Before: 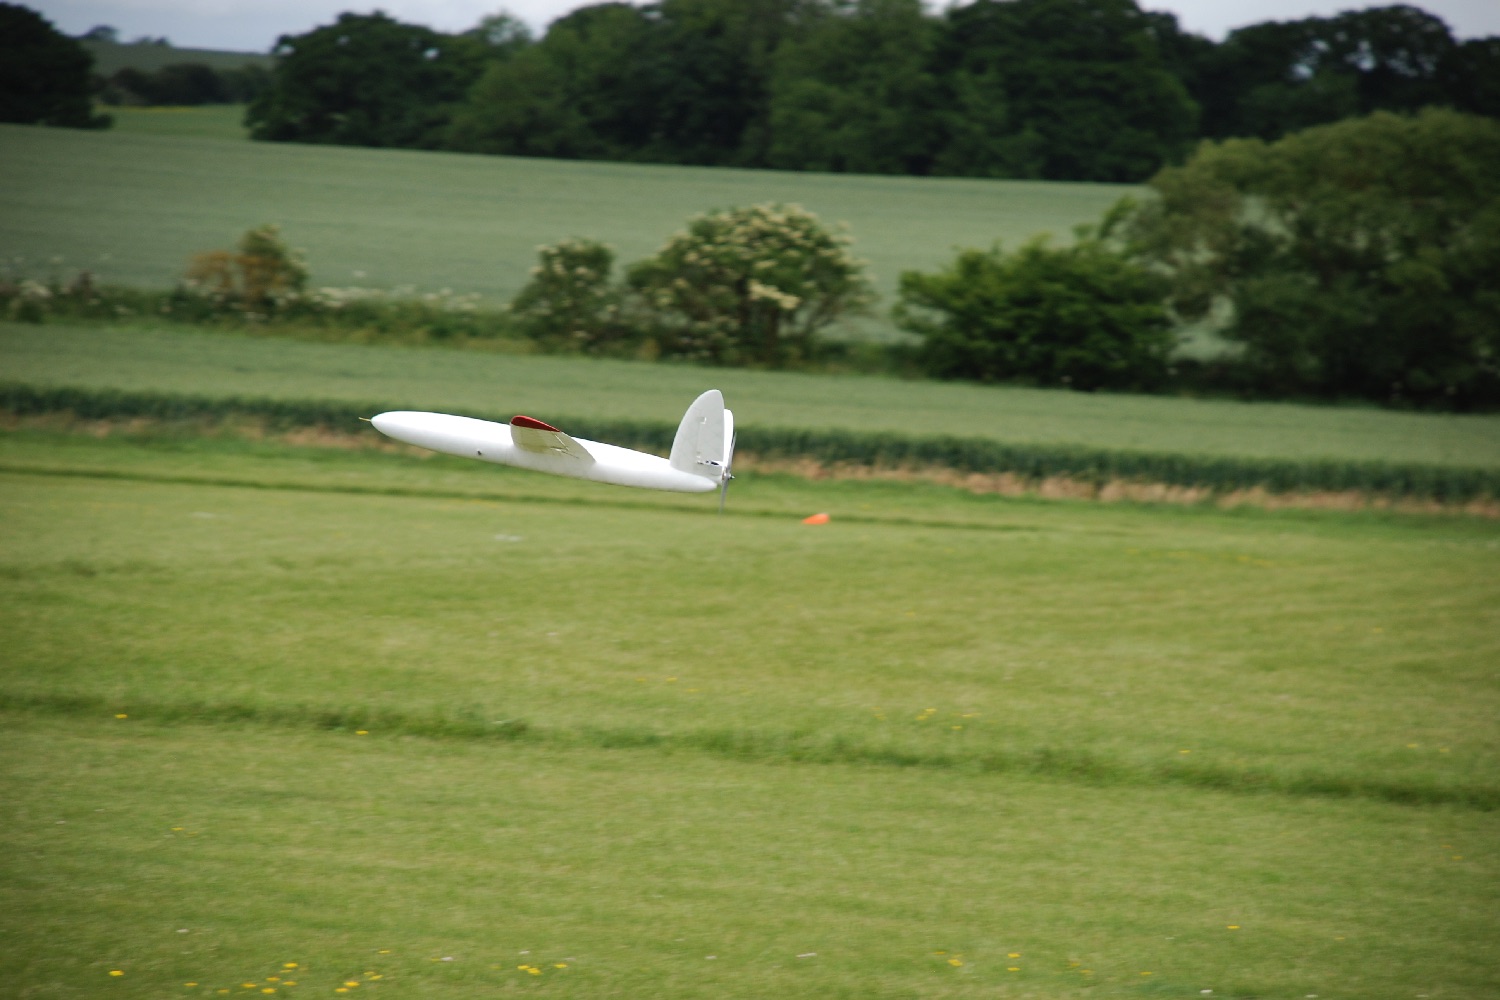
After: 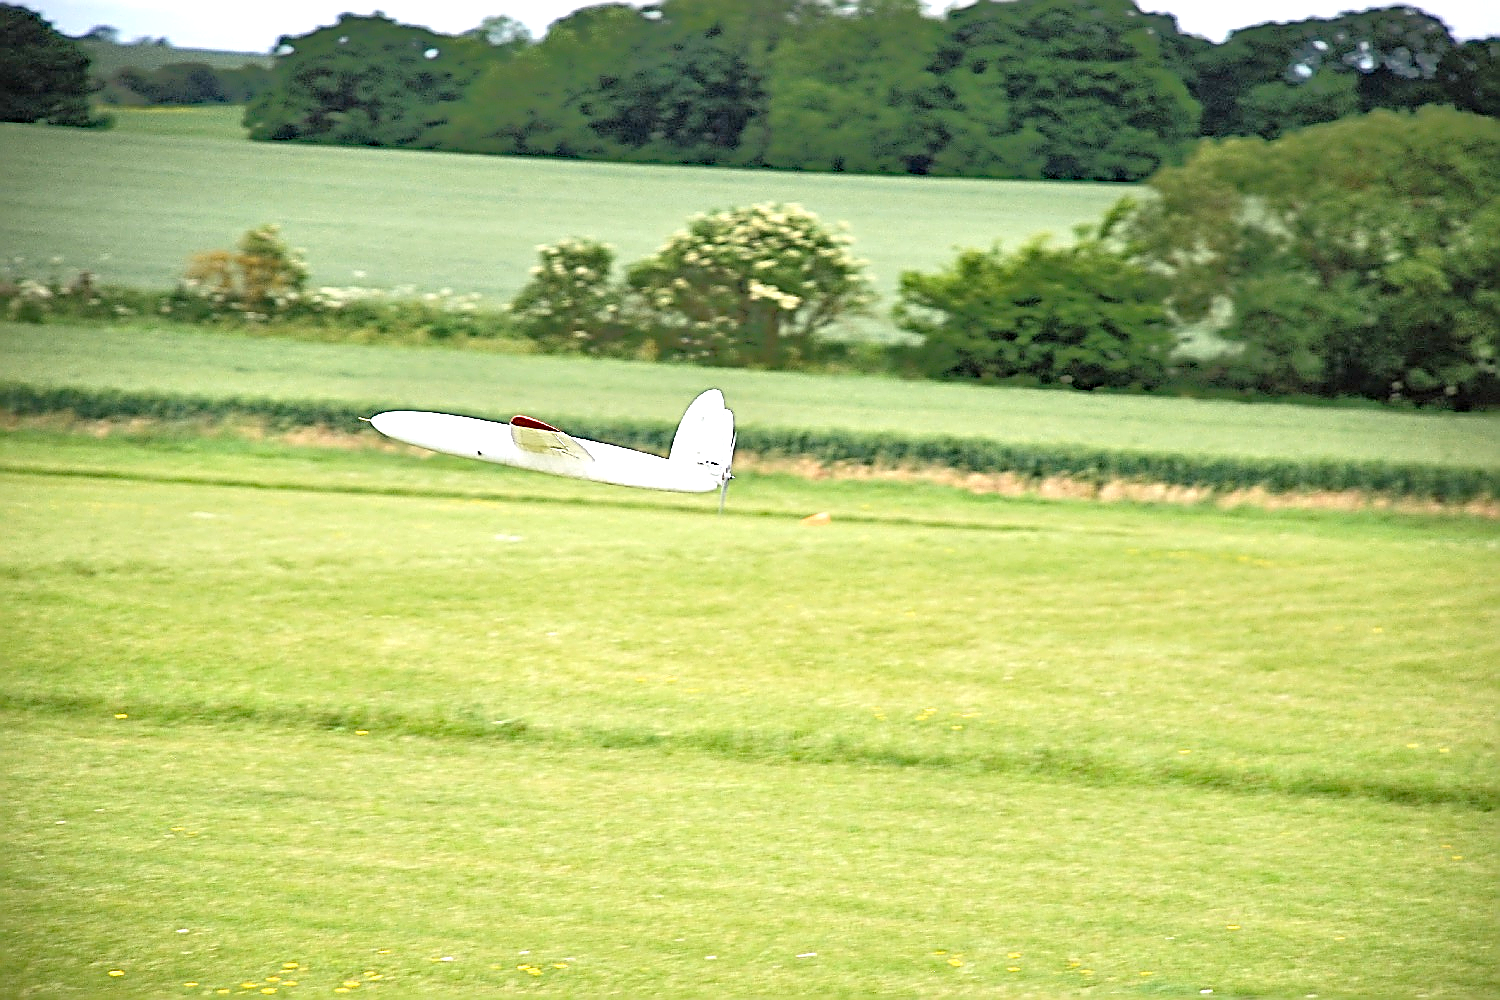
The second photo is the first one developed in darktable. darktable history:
sharpen: amount 1.846
tone equalizer: -8 EV -0.52 EV, -7 EV -0.309 EV, -6 EV -0.056 EV, -5 EV 0.425 EV, -4 EV 0.957 EV, -3 EV 0.813 EV, -2 EV -0.013 EV, -1 EV 0.138 EV, +0 EV -0.015 EV
haze removal: compatibility mode true, adaptive false
exposure: black level correction 0, exposure 1.097 EV, compensate highlight preservation false
